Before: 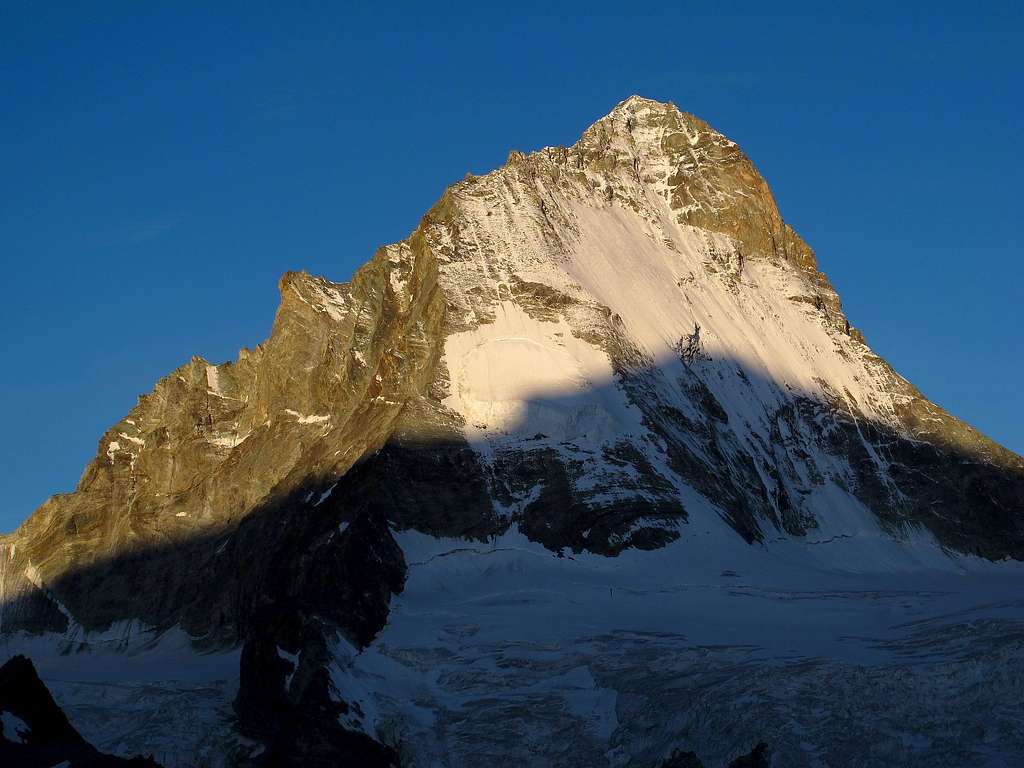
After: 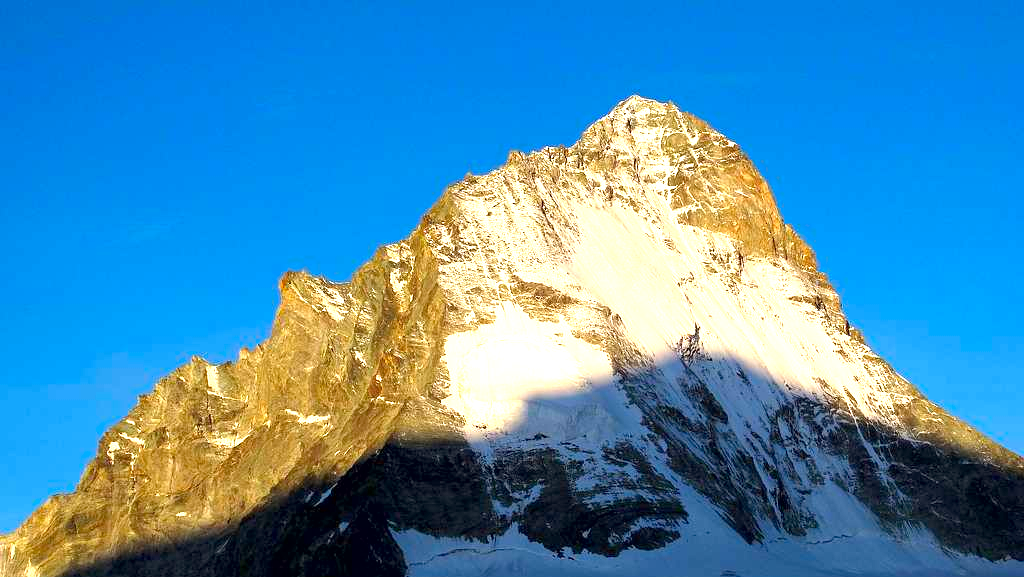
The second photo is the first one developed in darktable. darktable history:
crop: bottom 24.756%
exposure: black level correction 0.002, exposure 1.324 EV, compensate highlight preservation false
contrast brightness saturation: saturation 0.183
